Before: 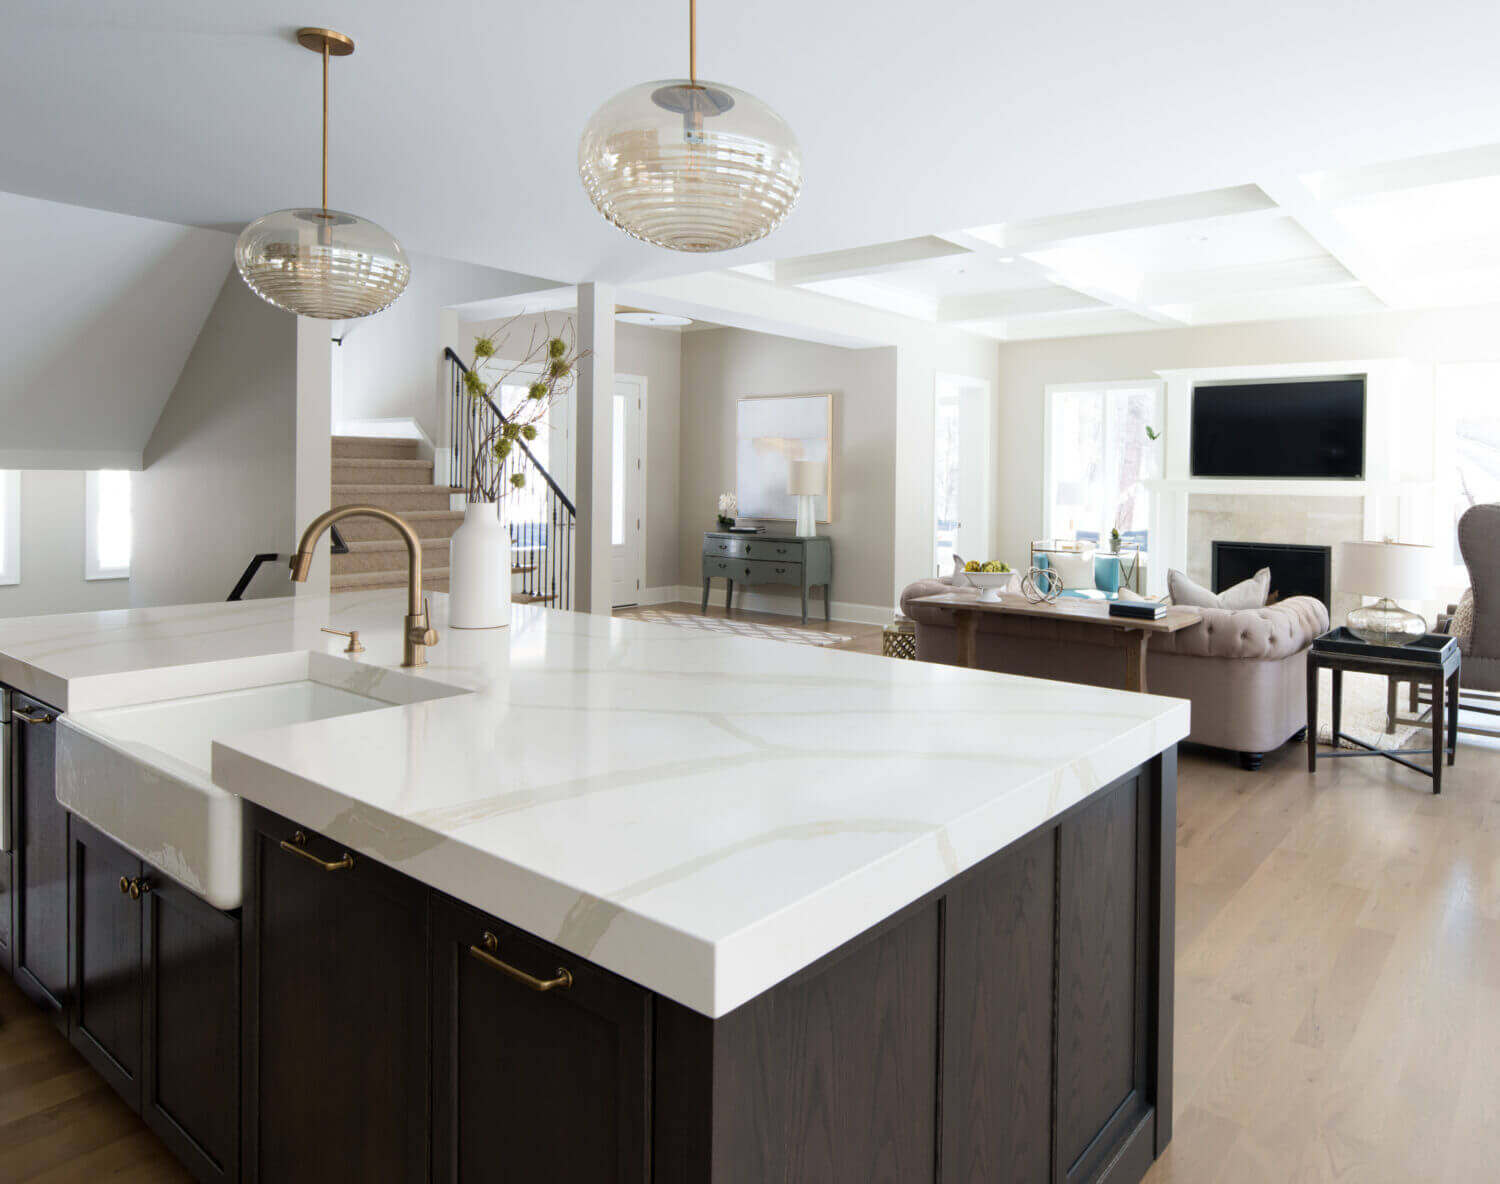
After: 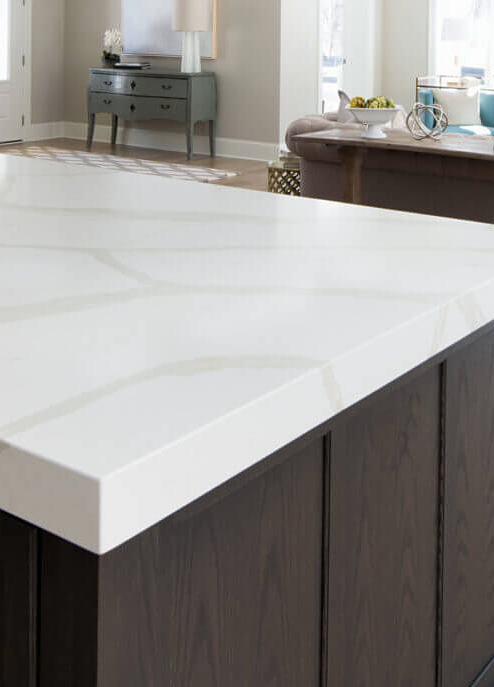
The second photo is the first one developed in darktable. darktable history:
crop: left 41.065%, top 39.232%, right 25.981%, bottom 2.702%
sharpen: radius 1.272, amount 0.302, threshold 0.183
contrast brightness saturation: saturation -0.061
exposure: exposure -0.03 EV, compensate highlight preservation false
